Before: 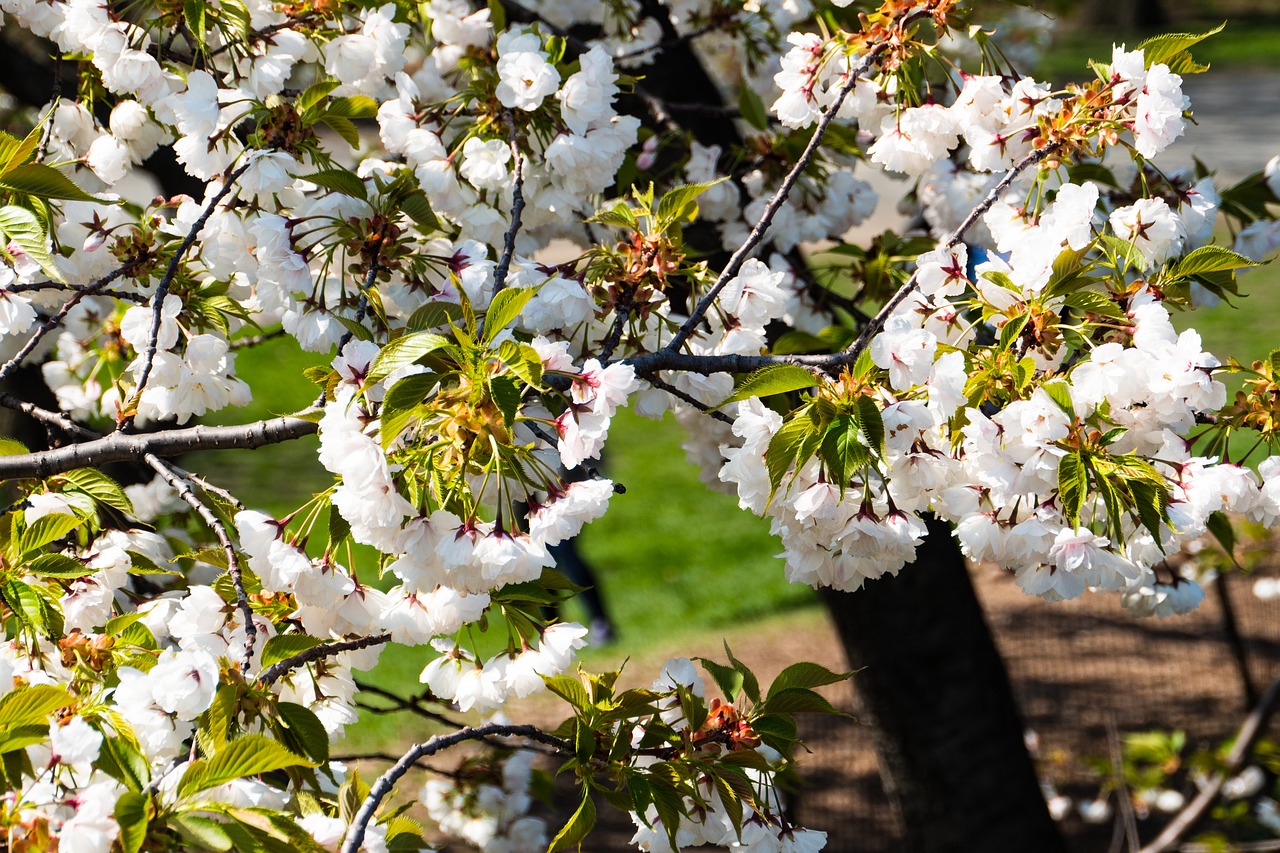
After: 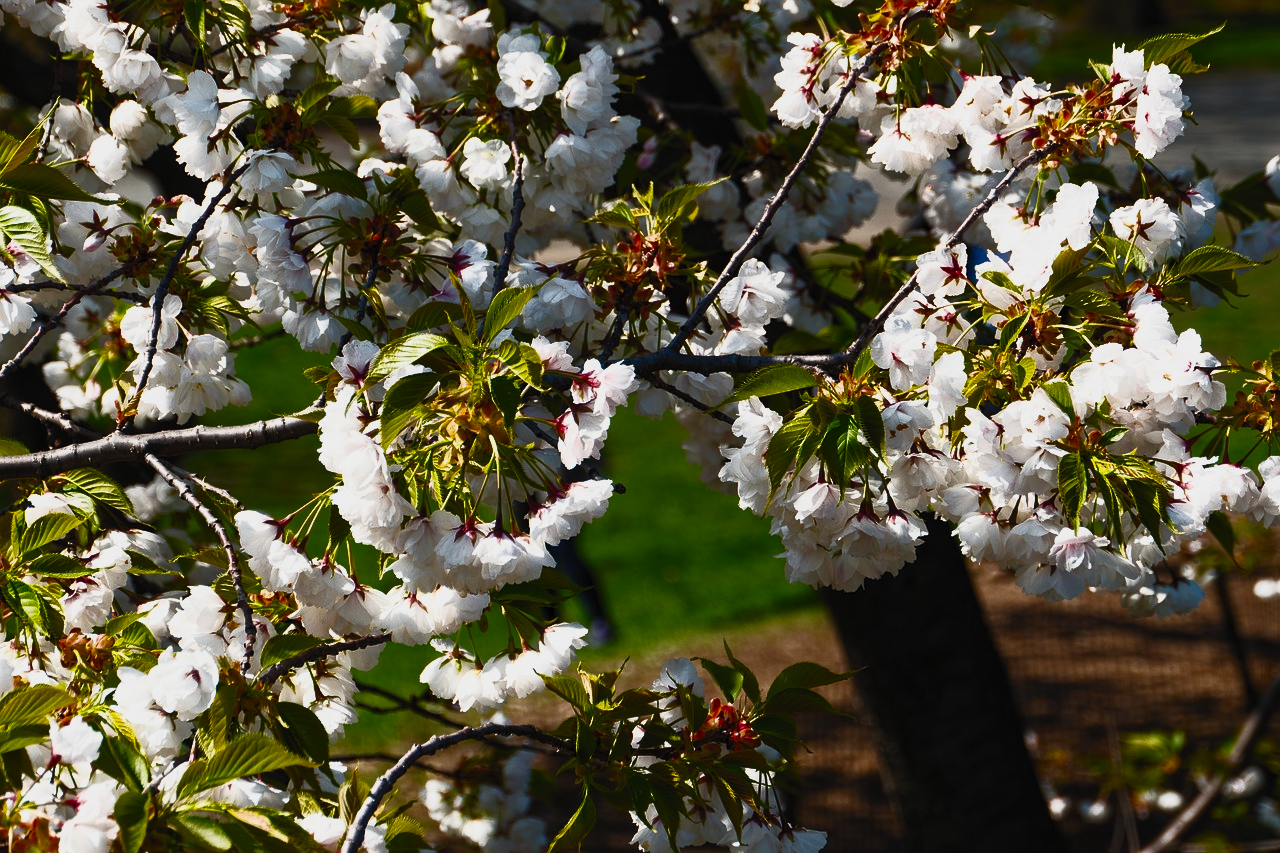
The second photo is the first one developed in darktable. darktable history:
tone equalizer: -8 EV -2 EV, -7 EV -1.97 EV, -6 EV -1.97 EV, -5 EV -1.98 EV, -4 EV -1.97 EV, -3 EV -1.98 EV, -2 EV -1.98 EV, -1 EV -1.61 EV, +0 EV -2 EV, edges refinement/feathering 500, mask exposure compensation -1.57 EV, preserve details no
contrast brightness saturation: contrast 0.847, brightness 0.594, saturation 0.574
